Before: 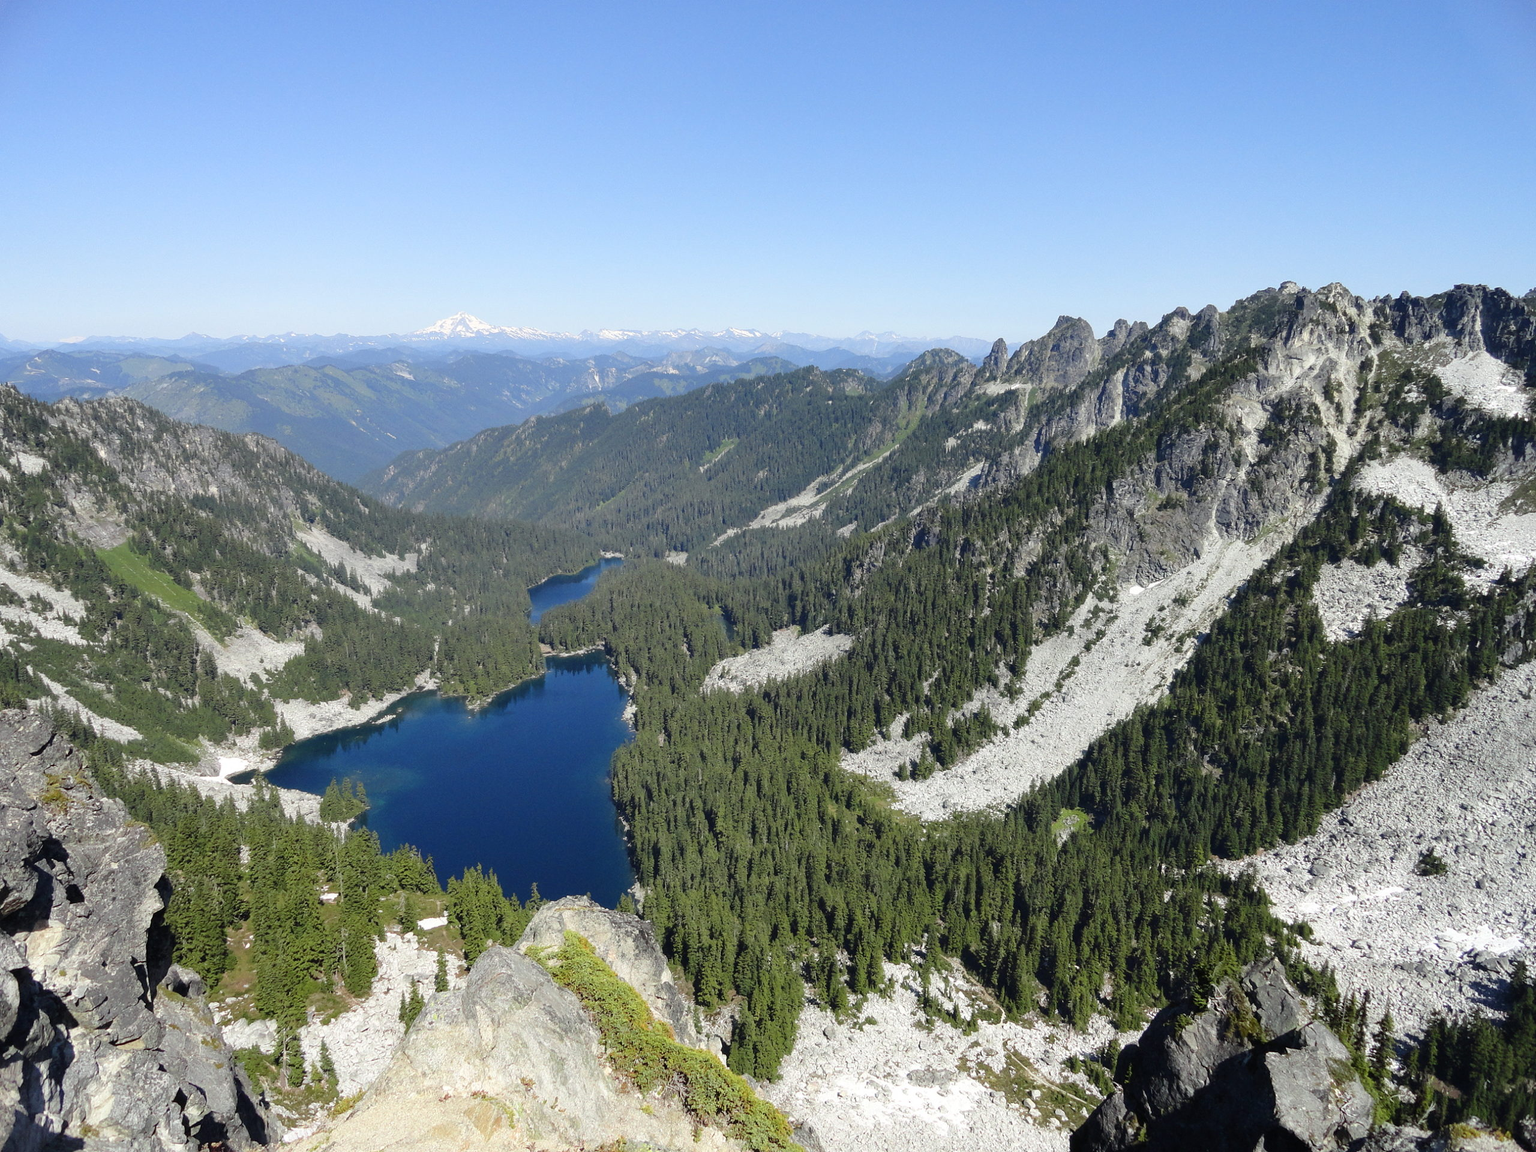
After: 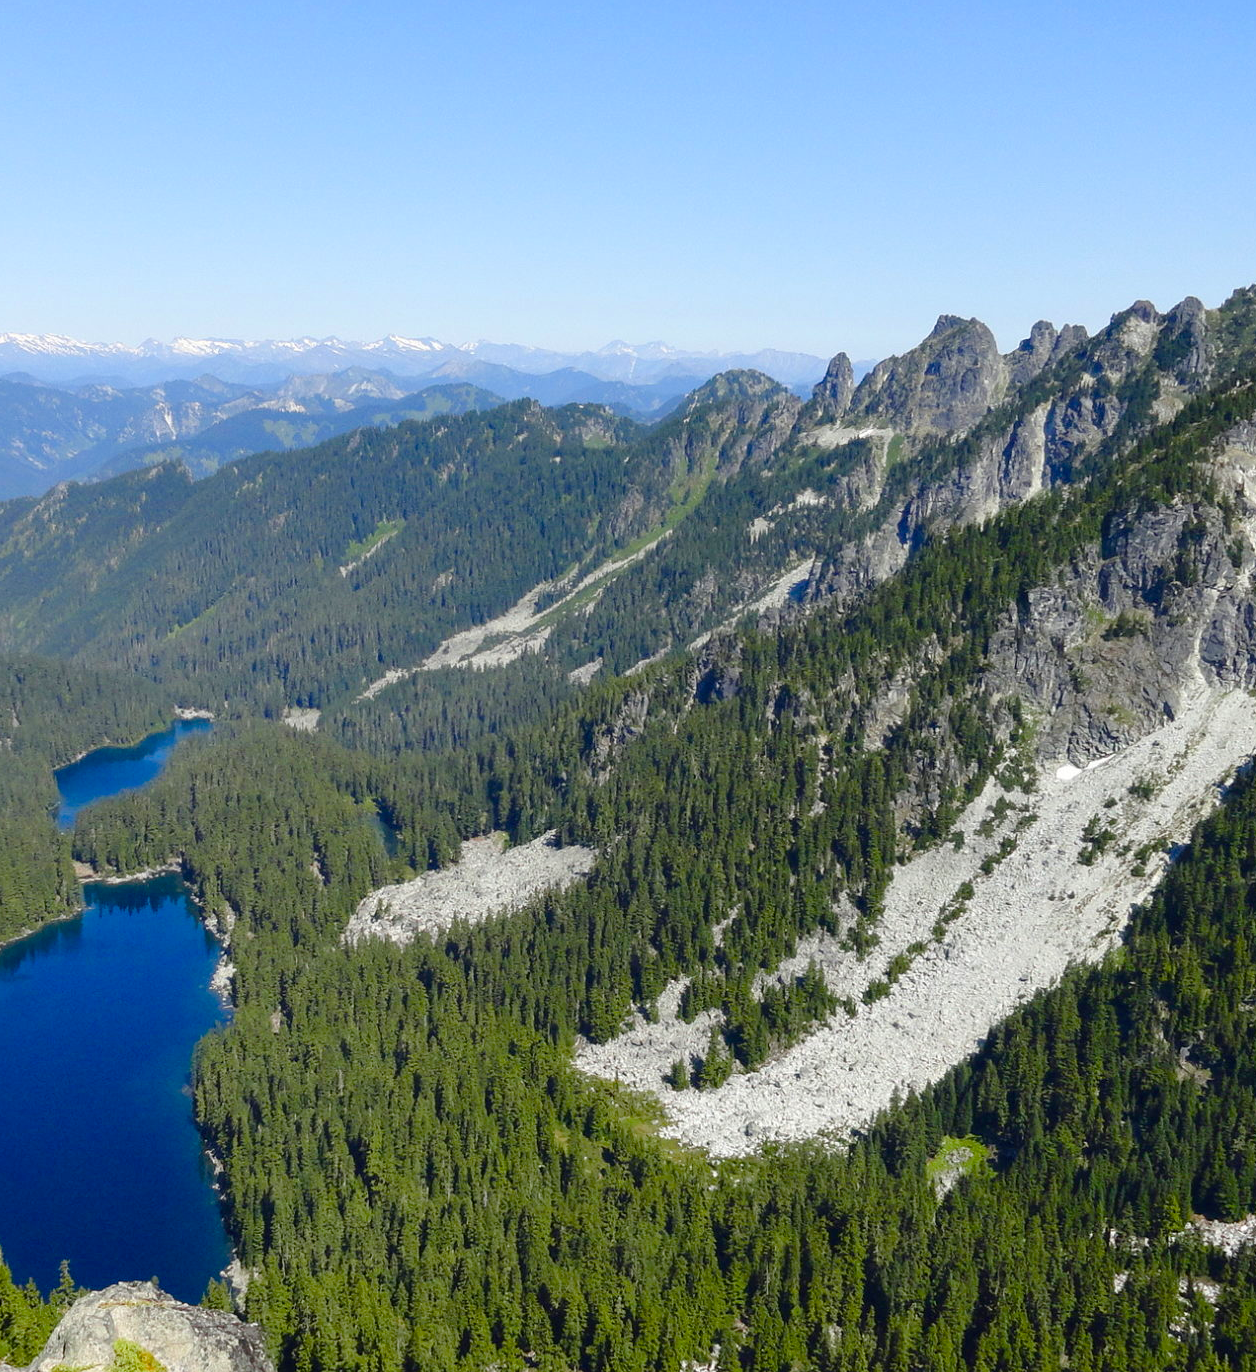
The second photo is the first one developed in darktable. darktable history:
crop: left 32.292%, top 10.992%, right 18.639%, bottom 17.544%
color balance rgb: linear chroma grading › global chroma 6.829%, perceptual saturation grading › global saturation 20%, perceptual saturation grading › highlights -25.813%, perceptual saturation grading › shadows 49.967%, global vibrance 20%
